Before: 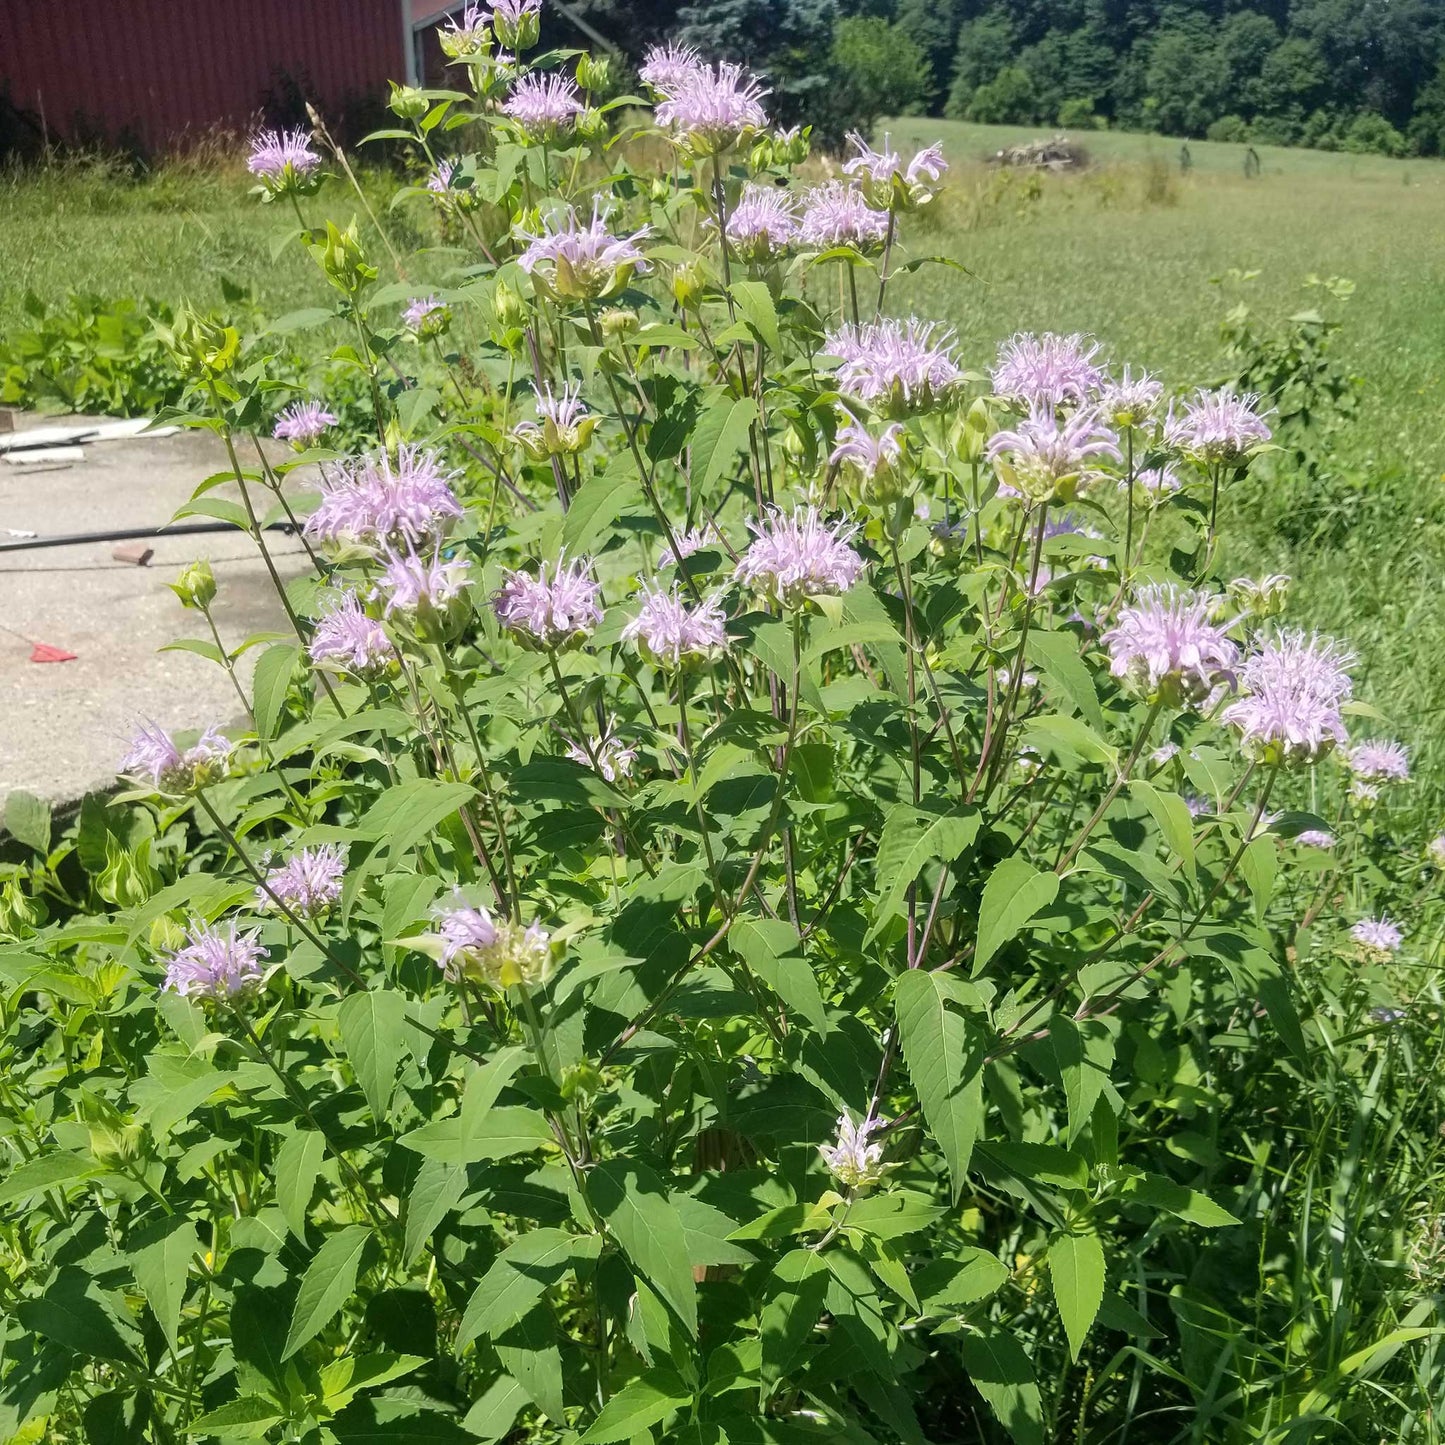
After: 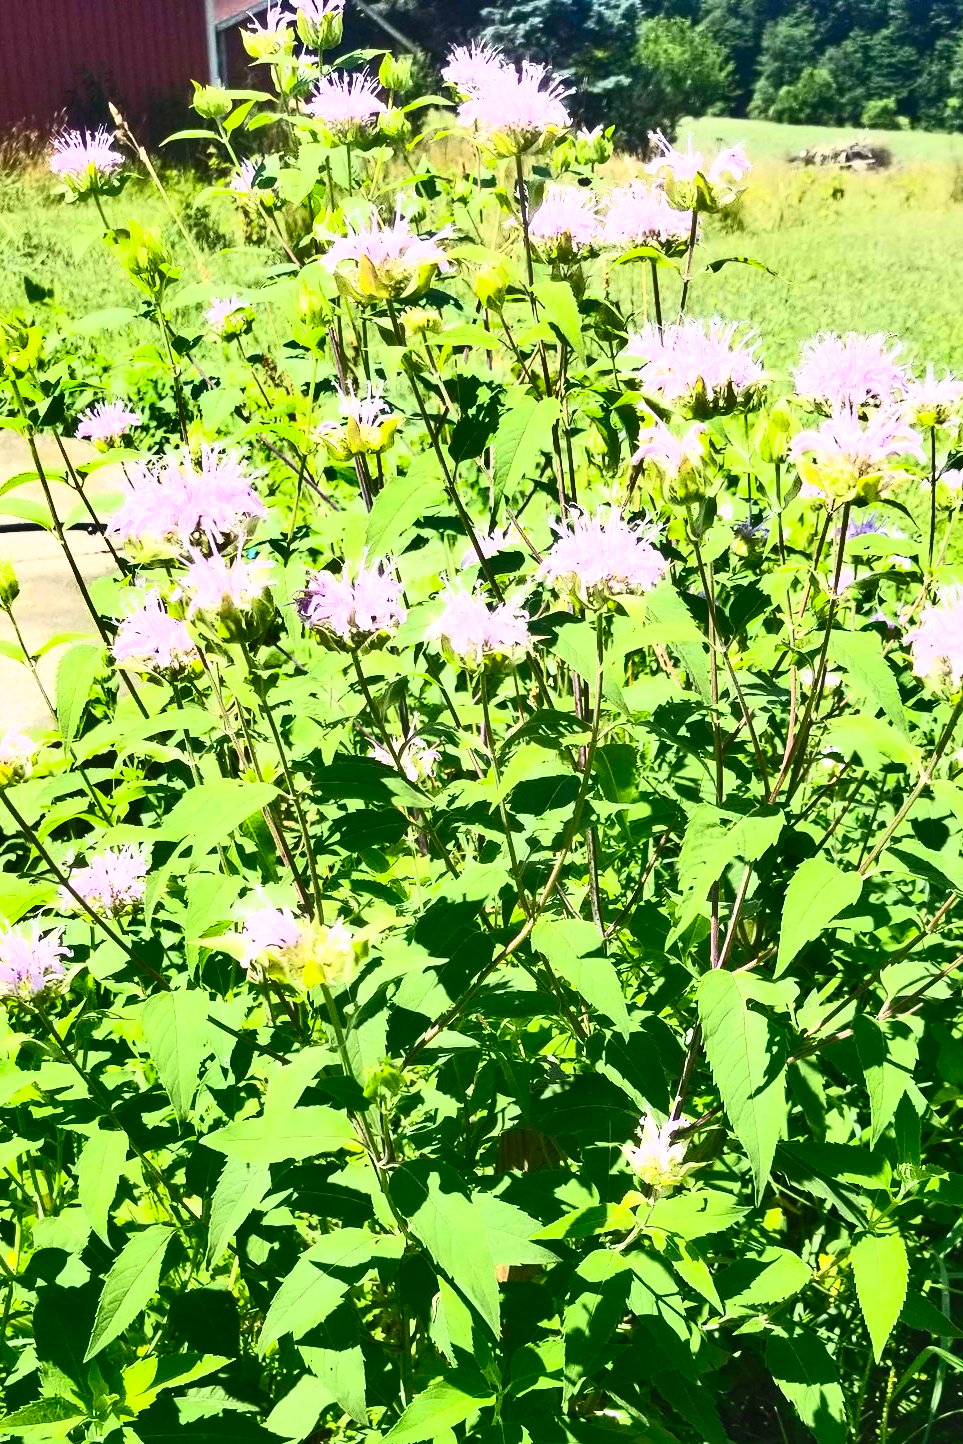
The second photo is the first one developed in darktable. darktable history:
crop and rotate: left 13.688%, right 19.62%
shadows and highlights: low approximation 0.01, soften with gaussian
contrast brightness saturation: contrast 0.833, brightness 0.602, saturation 0.575
